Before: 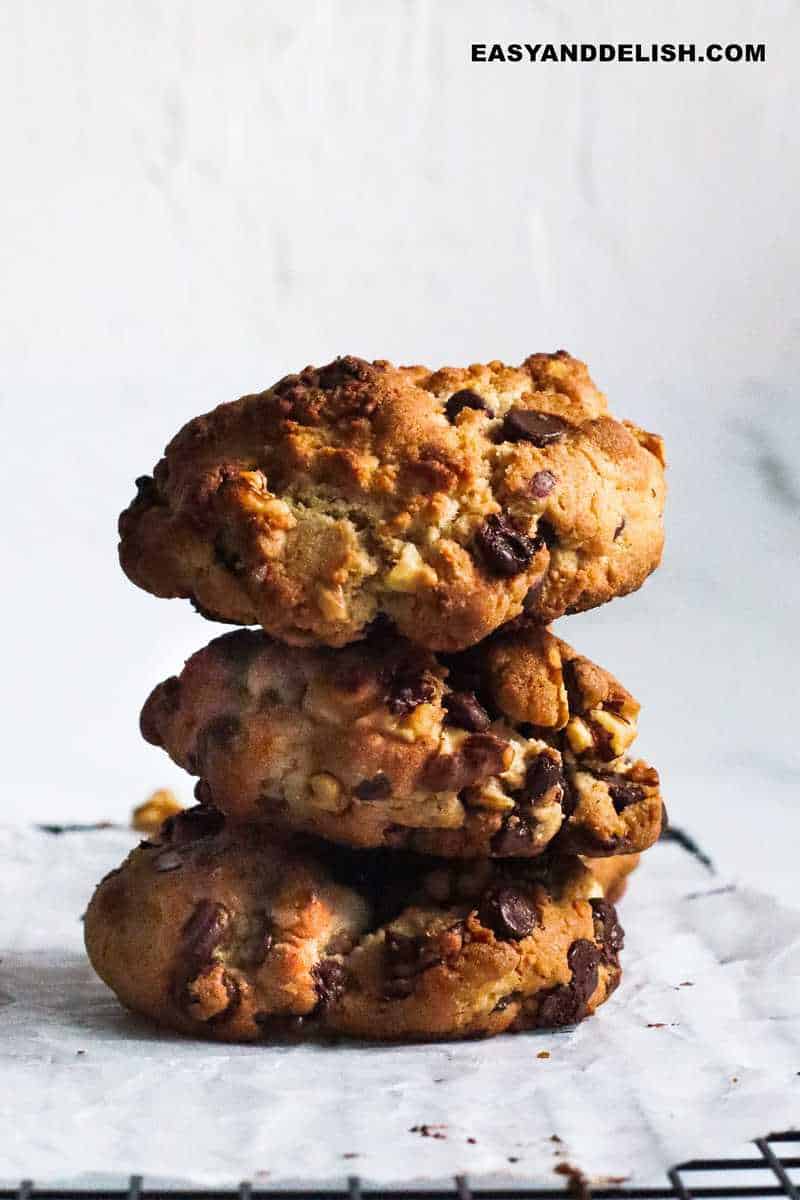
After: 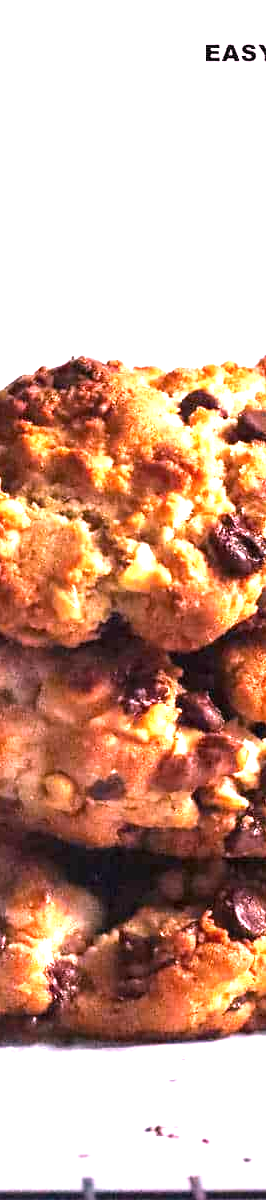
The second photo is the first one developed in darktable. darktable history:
white balance: red 1.188, blue 1.11
exposure: black level correction 0, exposure 1.45 EV, compensate exposure bias true, compensate highlight preservation false
crop: left 33.36%, right 33.36%
